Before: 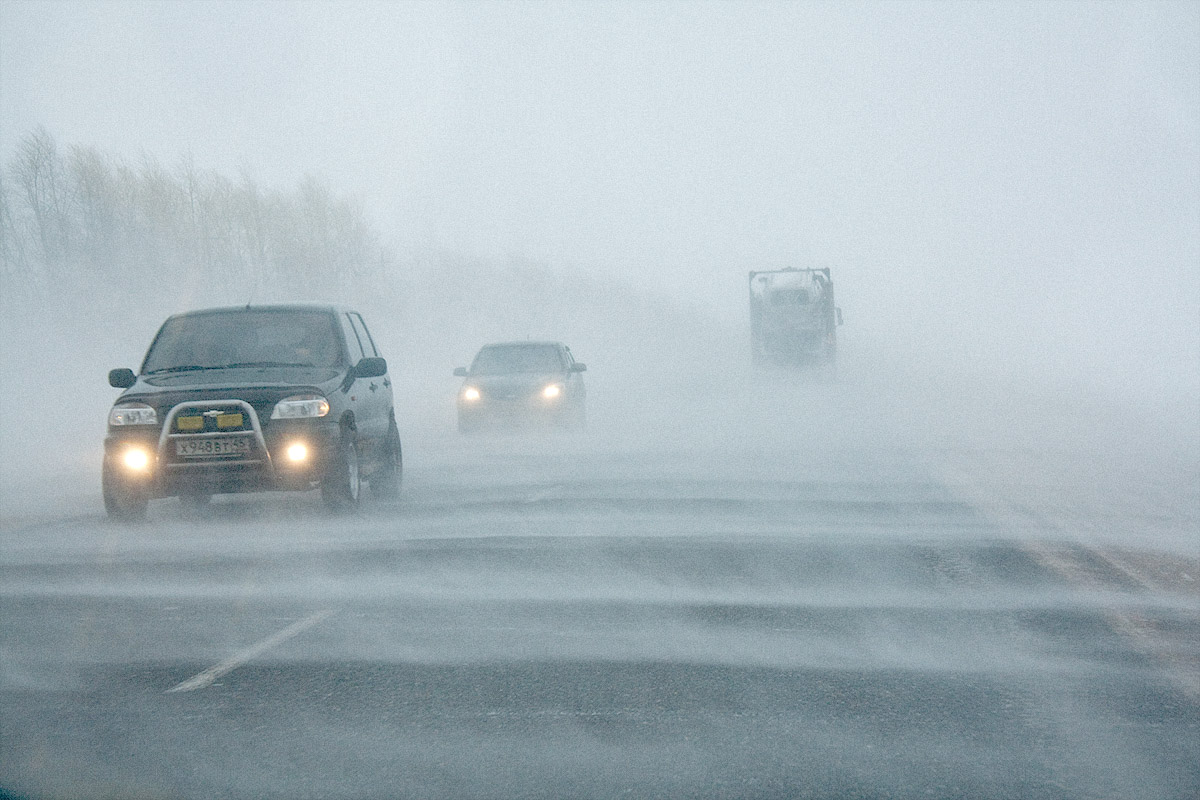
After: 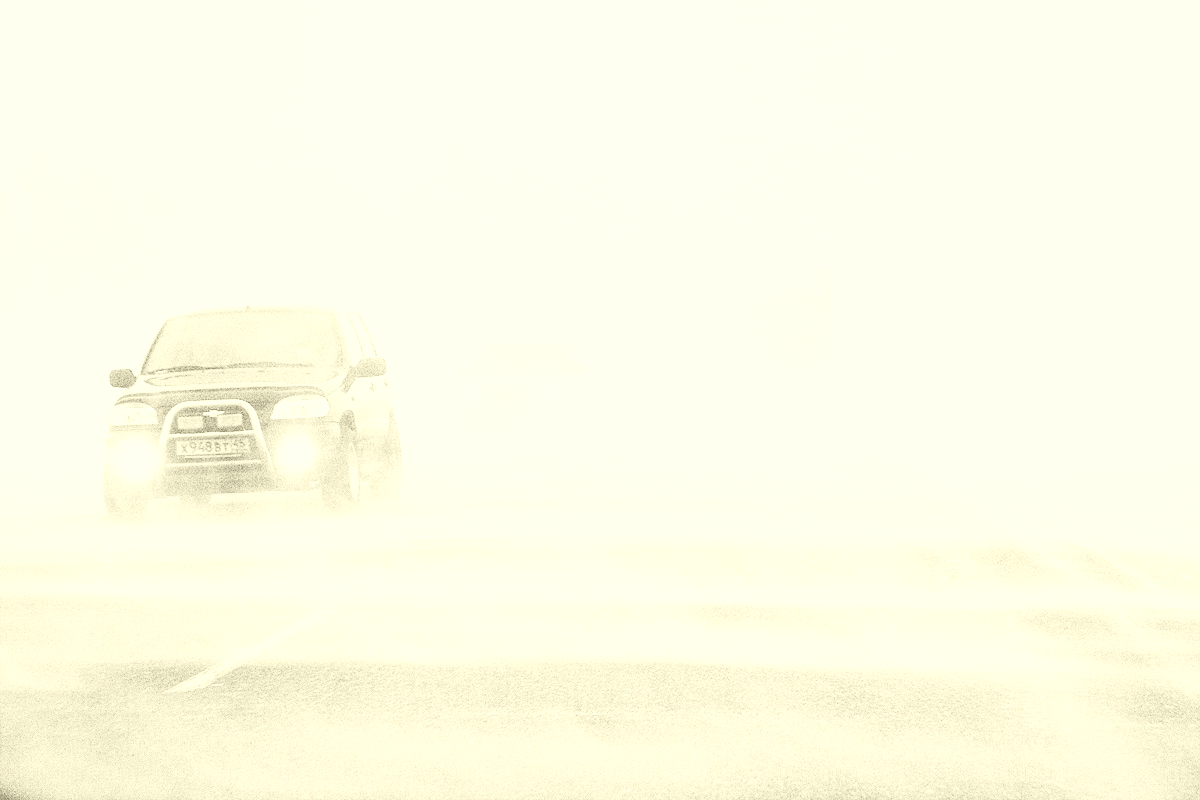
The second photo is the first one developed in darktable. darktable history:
colorize: hue 43.2°, saturation 40%, version 1
base curve: curves: ch0 [(0, 0) (0.007, 0.004) (0.027, 0.03) (0.046, 0.07) (0.207, 0.54) (0.442, 0.872) (0.673, 0.972) (1, 1)], preserve colors none
tone equalizer: -8 EV -0.417 EV, -7 EV -0.389 EV, -6 EV -0.333 EV, -5 EV -0.222 EV, -3 EV 0.222 EV, -2 EV 0.333 EV, -1 EV 0.389 EV, +0 EV 0.417 EV, edges refinement/feathering 500, mask exposure compensation -1.57 EV, preserve details no
